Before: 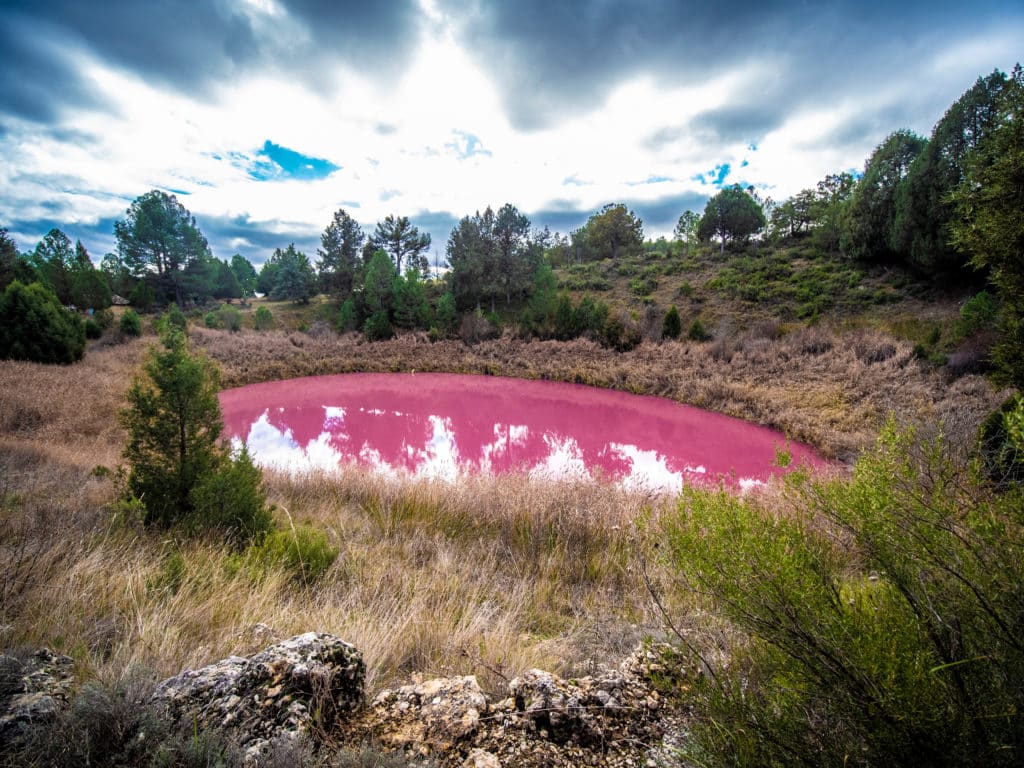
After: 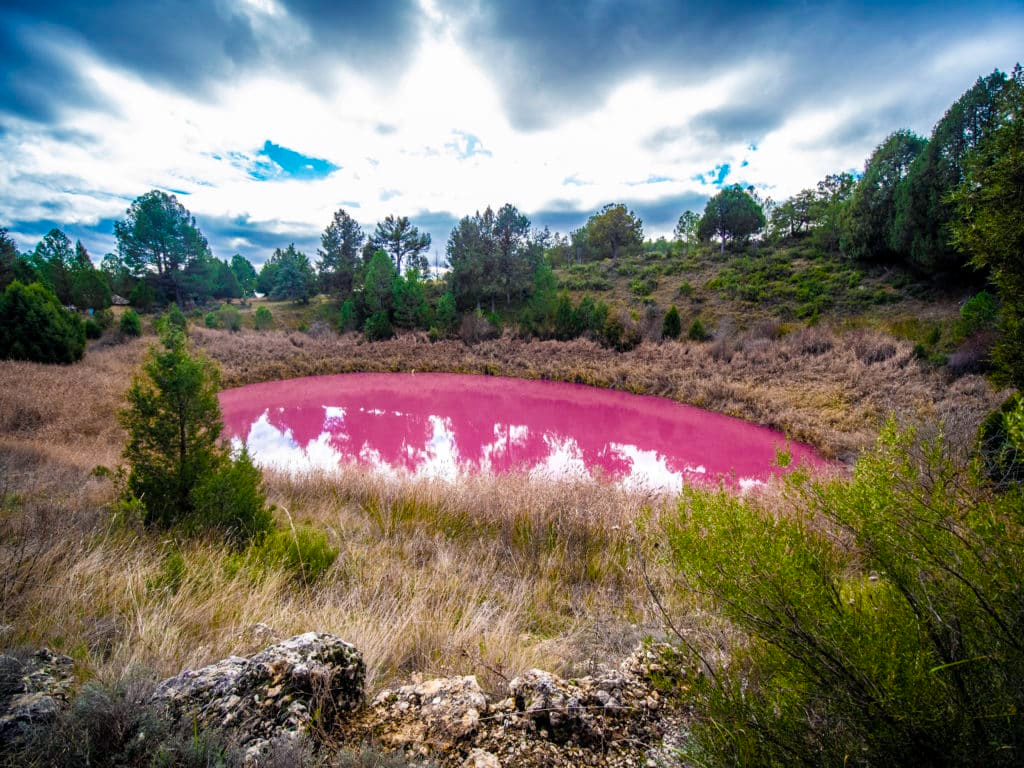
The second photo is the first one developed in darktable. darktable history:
color balance rgb: shadows lift › chroma 1.008%, shadows lift › hue 214.31°, power › chroma 0.502%, power › hue 259.81°, perceptual saturation grading › global saturation 14.203%, perceptual saturation grading › highlights -25.186%, perceptual saturation grading › shadows 29.477%, global vibrance 20%
